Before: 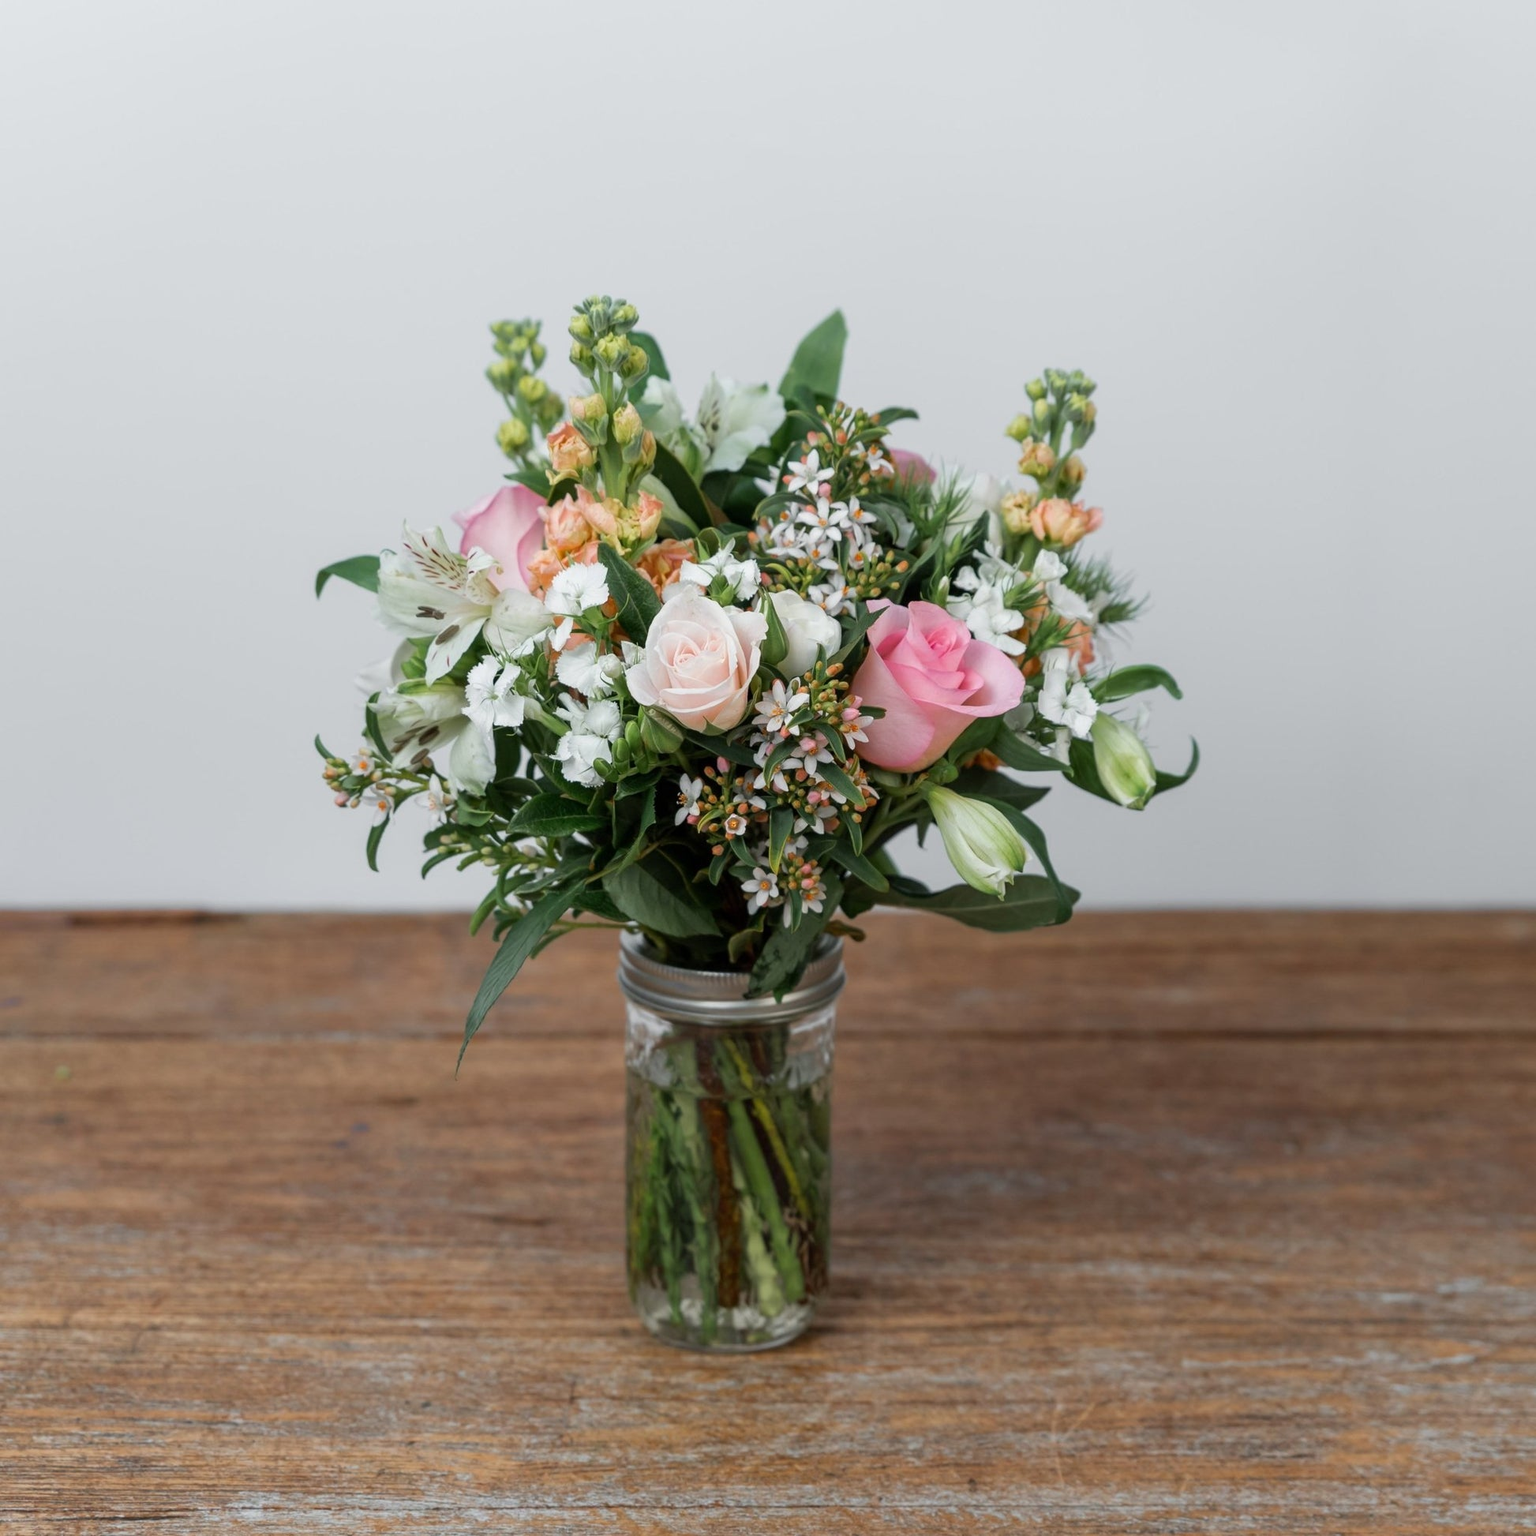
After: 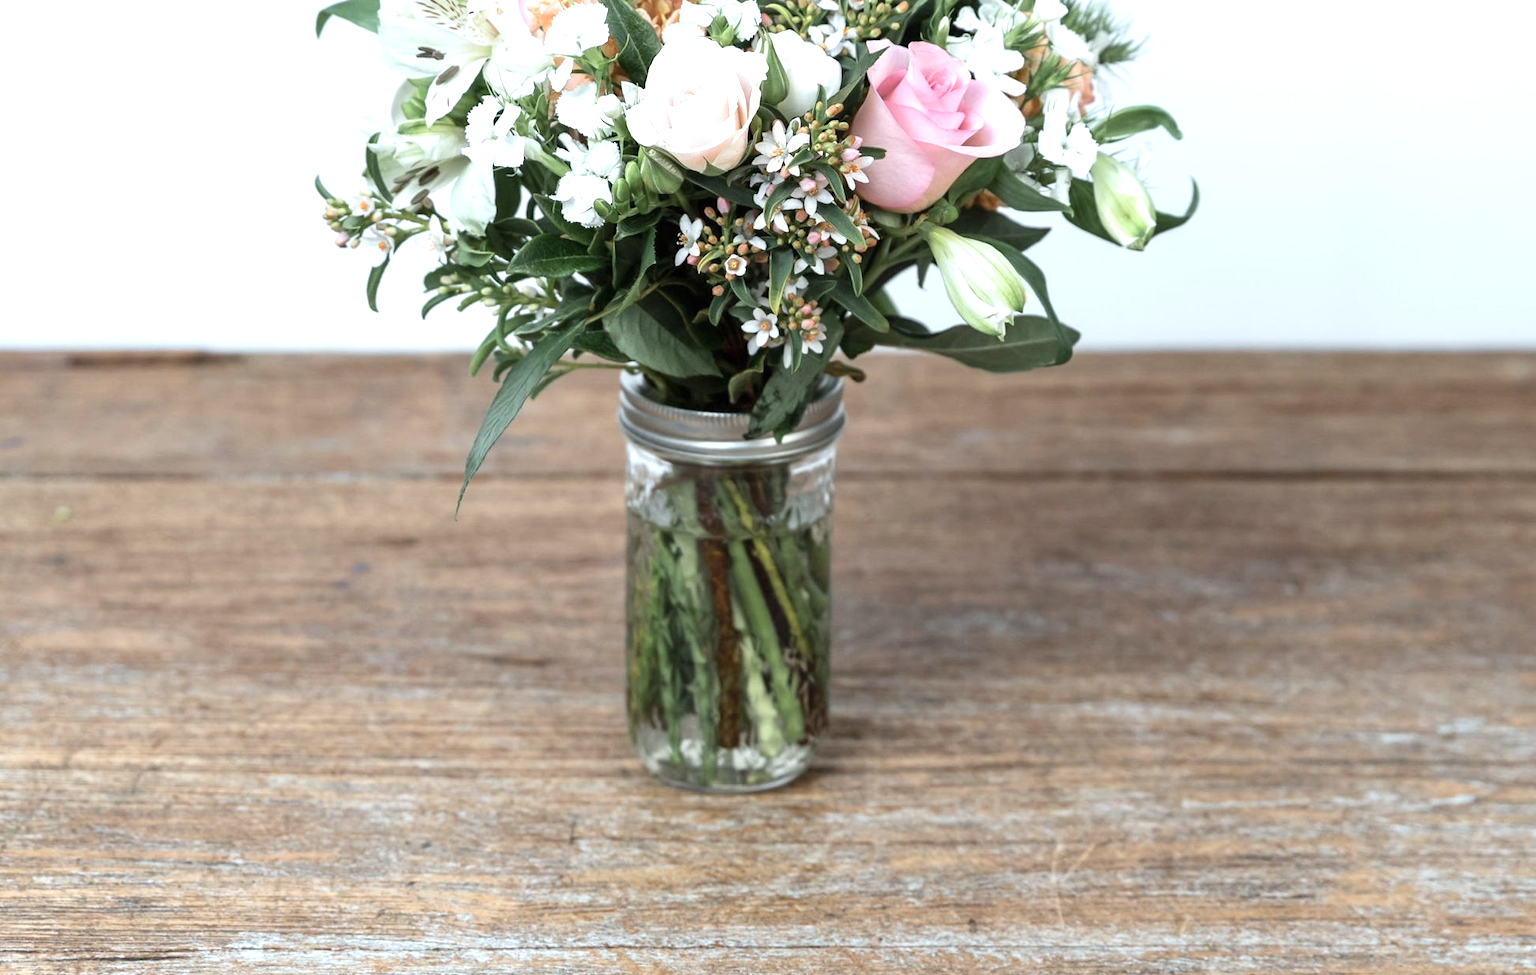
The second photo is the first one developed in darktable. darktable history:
crop and rotate: top 36.435%
exposure: black level correction 0, exposure 1.1 EV, compensate exposure bias true, compensate highlight preservation false
white balance: red 0.925, blue 1.046
contrast brightness saturation: contrast 0.1, saturation -0.3
